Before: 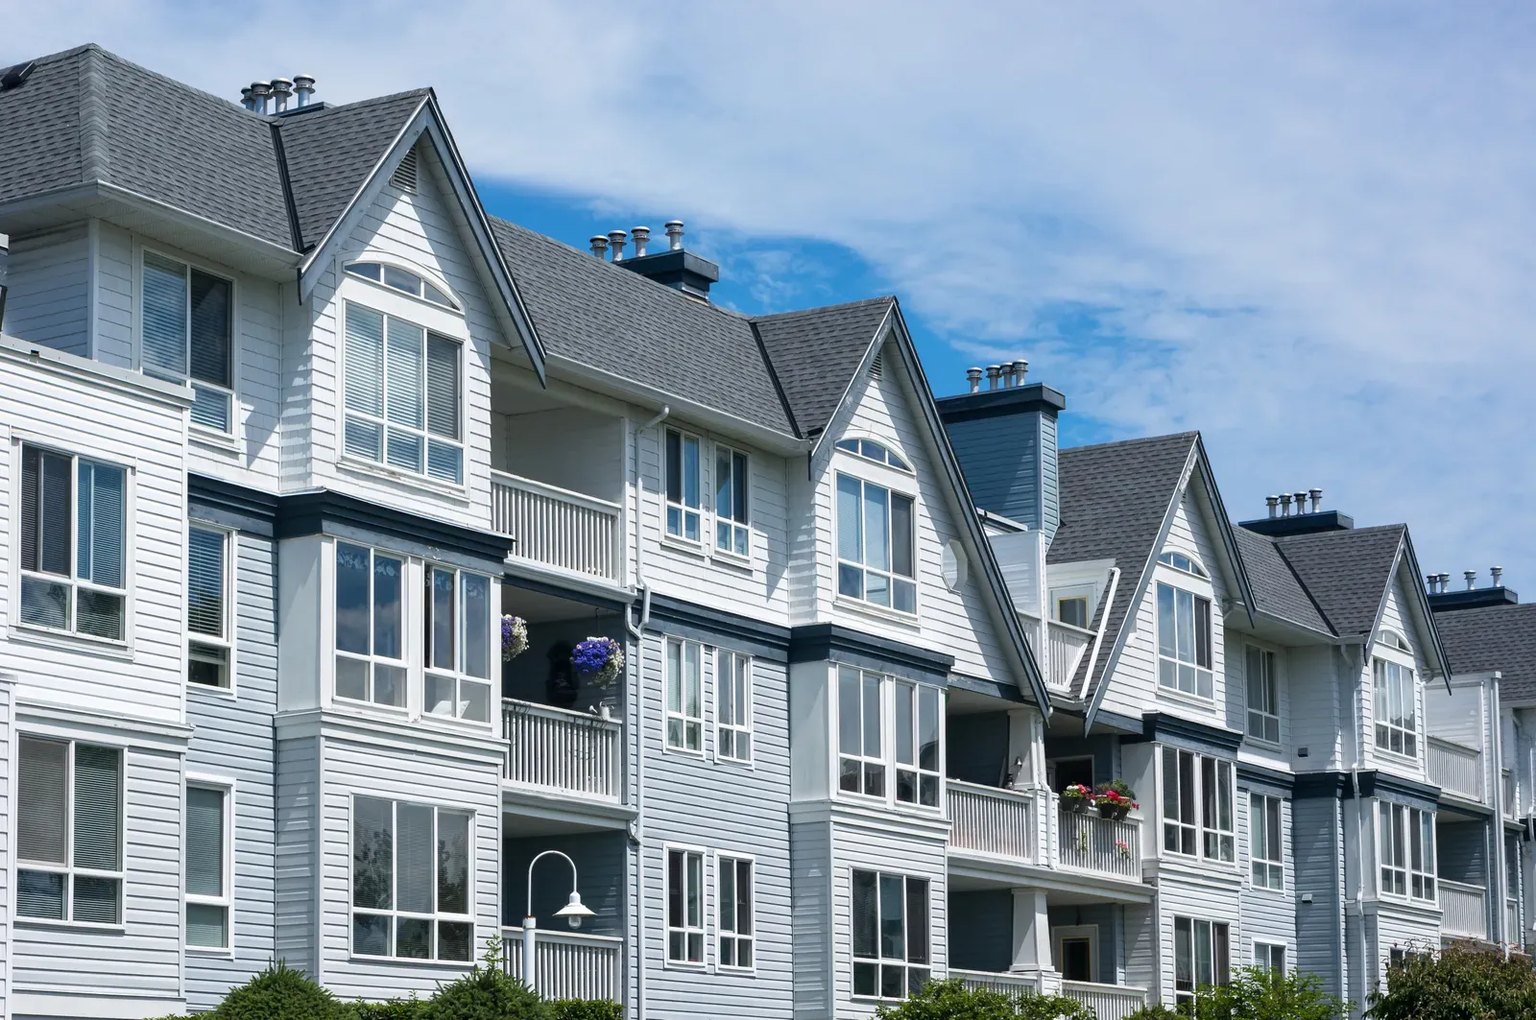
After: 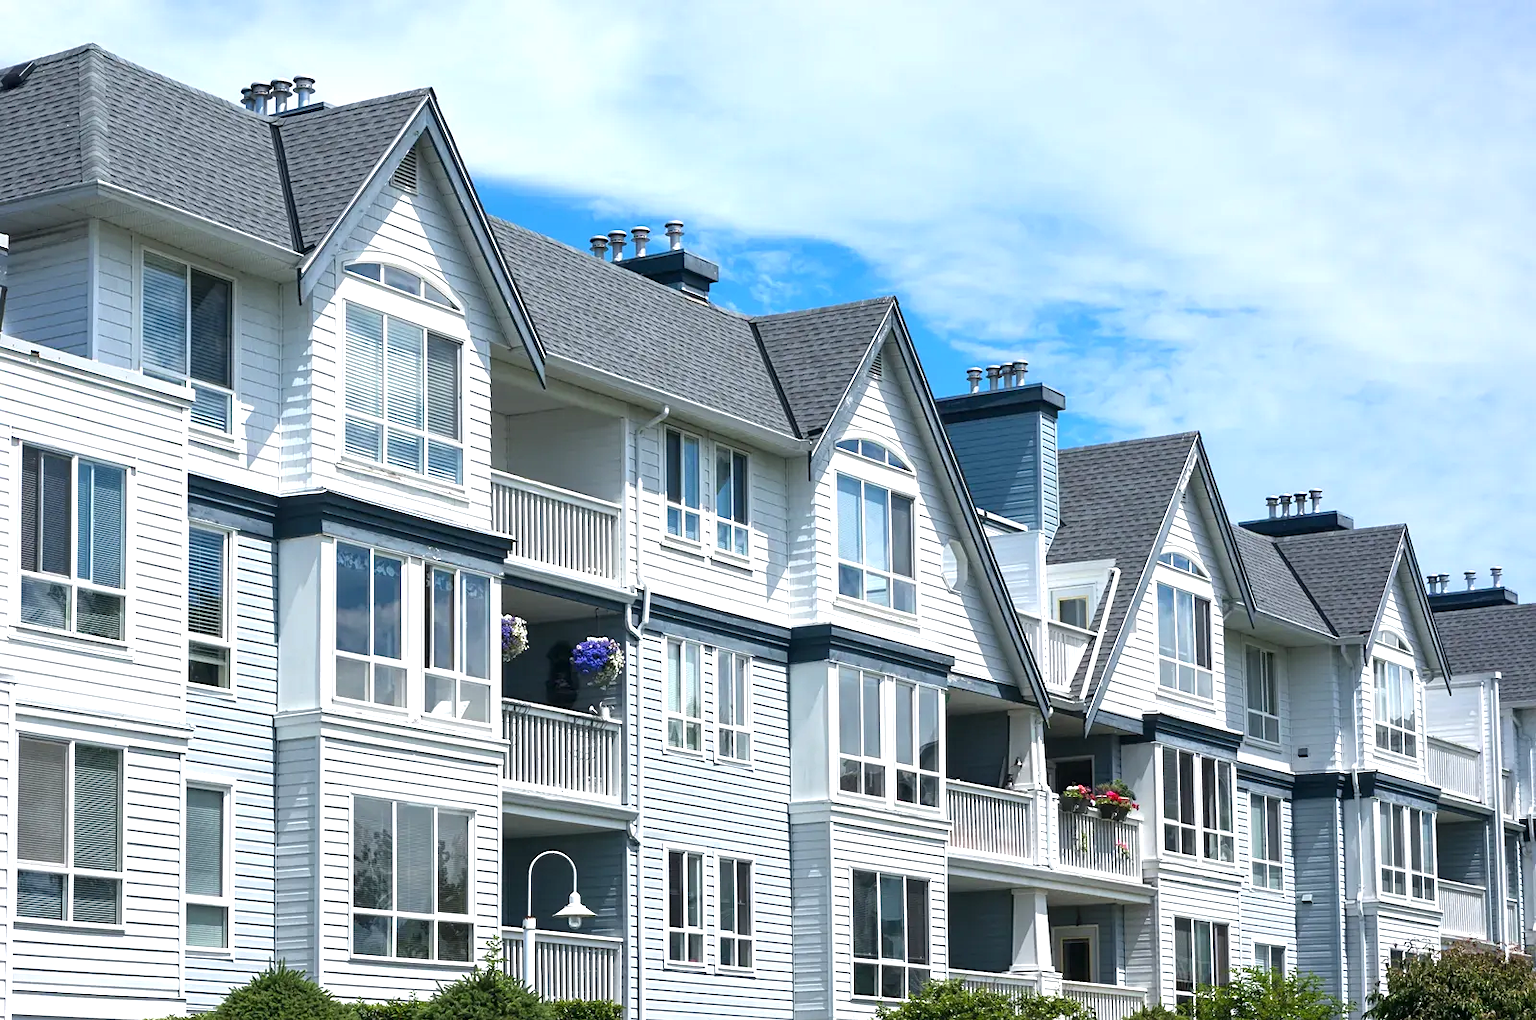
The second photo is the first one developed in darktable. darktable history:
exposure: black level correction 0, exposure 0.7 EV, compensate exposure bias true, compensate highlight preservation false
sharpen: amount 0.2
